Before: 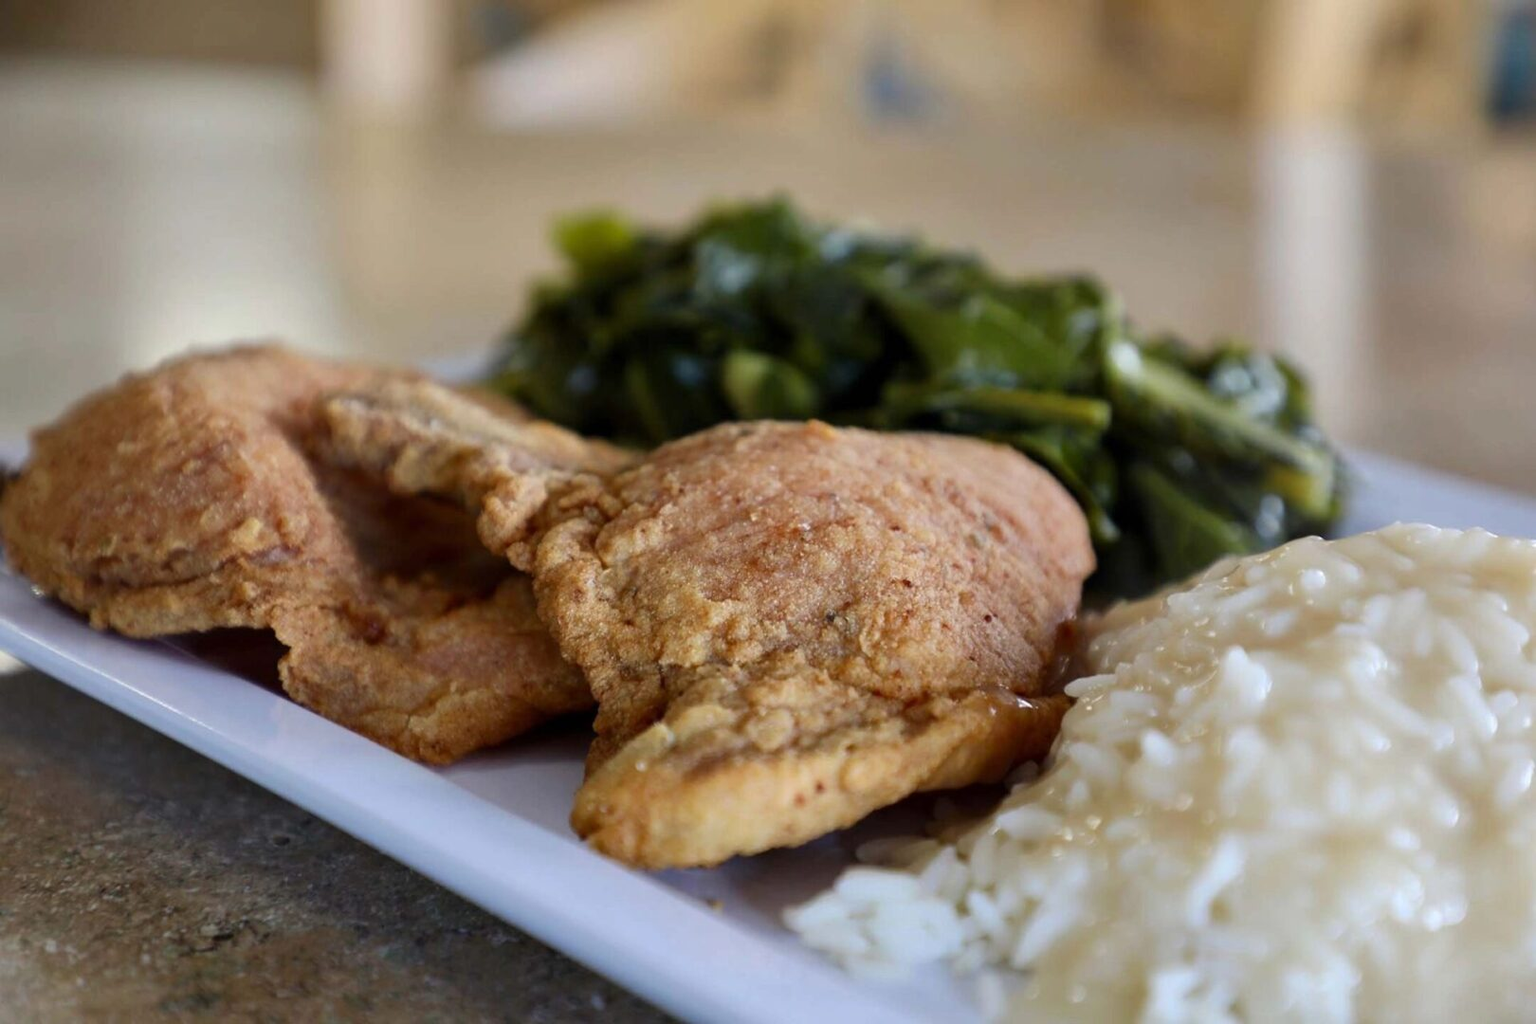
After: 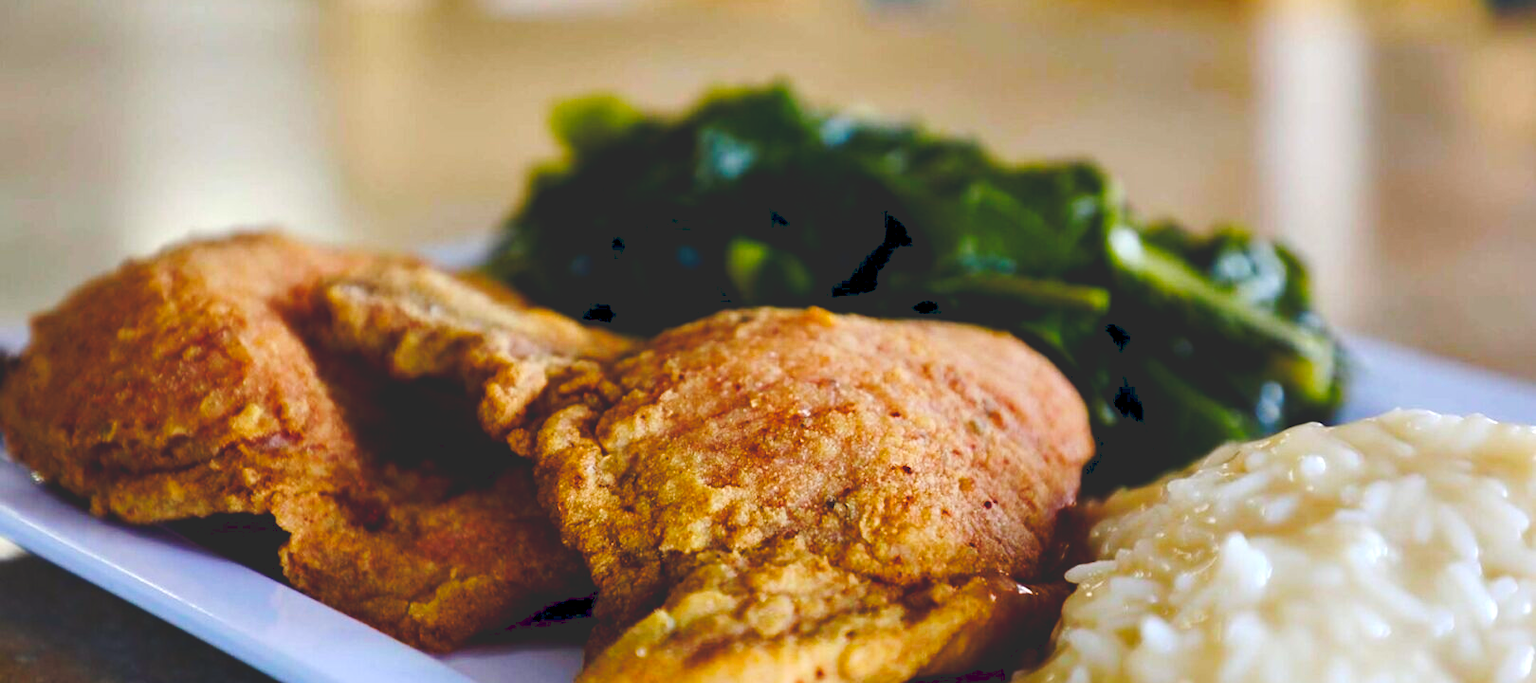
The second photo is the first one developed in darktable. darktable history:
crop: top 11.172%, bottom 22.031%
color balance rgb: shadows lift › chroma 0.936%, shadows lift › hue 114.48°, global offset › chroma 0.069%, global offset › hue 254.24°, linear chroma grading › shadows 10.199%, linear chroma grading › highlights 10.976%, linear chroma grading › global chroma 14.887%, linear chroma grading › mid-tones 14.738%, perceptual saturation grading › global saturation 20%, perceptual saturation grading › highlights -25.797%, perceptual saturation grading › shadows 49.319%, perceptual brilliance grading › highlights 8.79%, perceptual brilliance grading › mid-tones 3.465%, perceptual brilliance grading › shadows 2.353%, global vibrance 15.105%
tone curve: curves: ch0 [(0, 0) (0.003, 0.161) (0.011, 0.161) (0.025, 0.161) (0.044, 0.161) (0.069, 0.161) (0.1, 0.161) (0.136, 0.163) (0.177, 0.179) (0.224, 0.207) (0.277, 0.243) (0.335, 0.292) (0.399, 0.361) (0.468, 0.452) (0.543, 0.547) (0.623, 0.638) (0.709, 0.731) (0.801, 0.826) (0.898, 0.911) (1, 1)], preserve colors none
